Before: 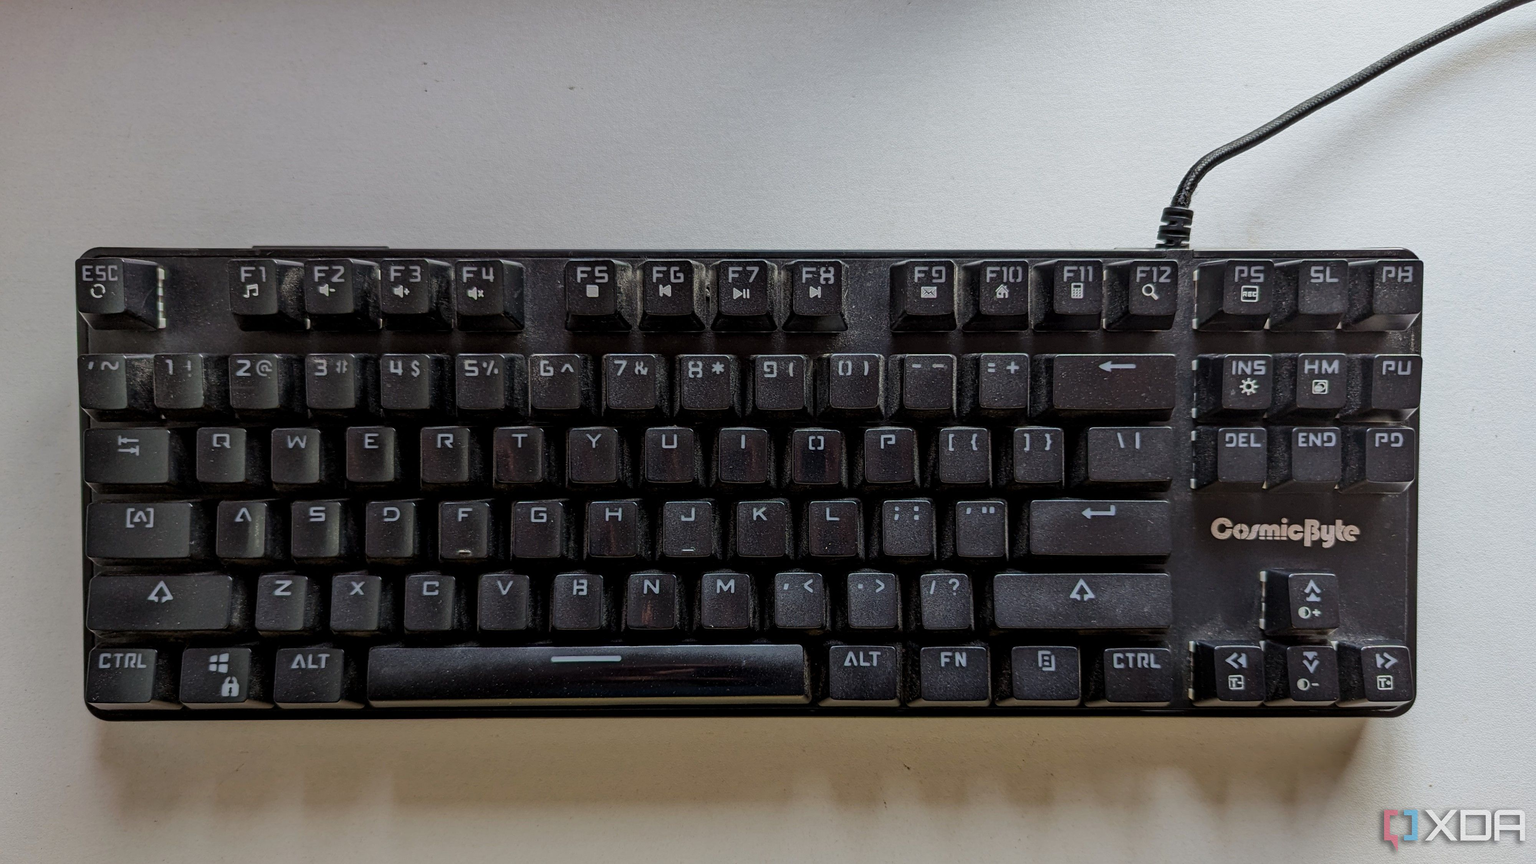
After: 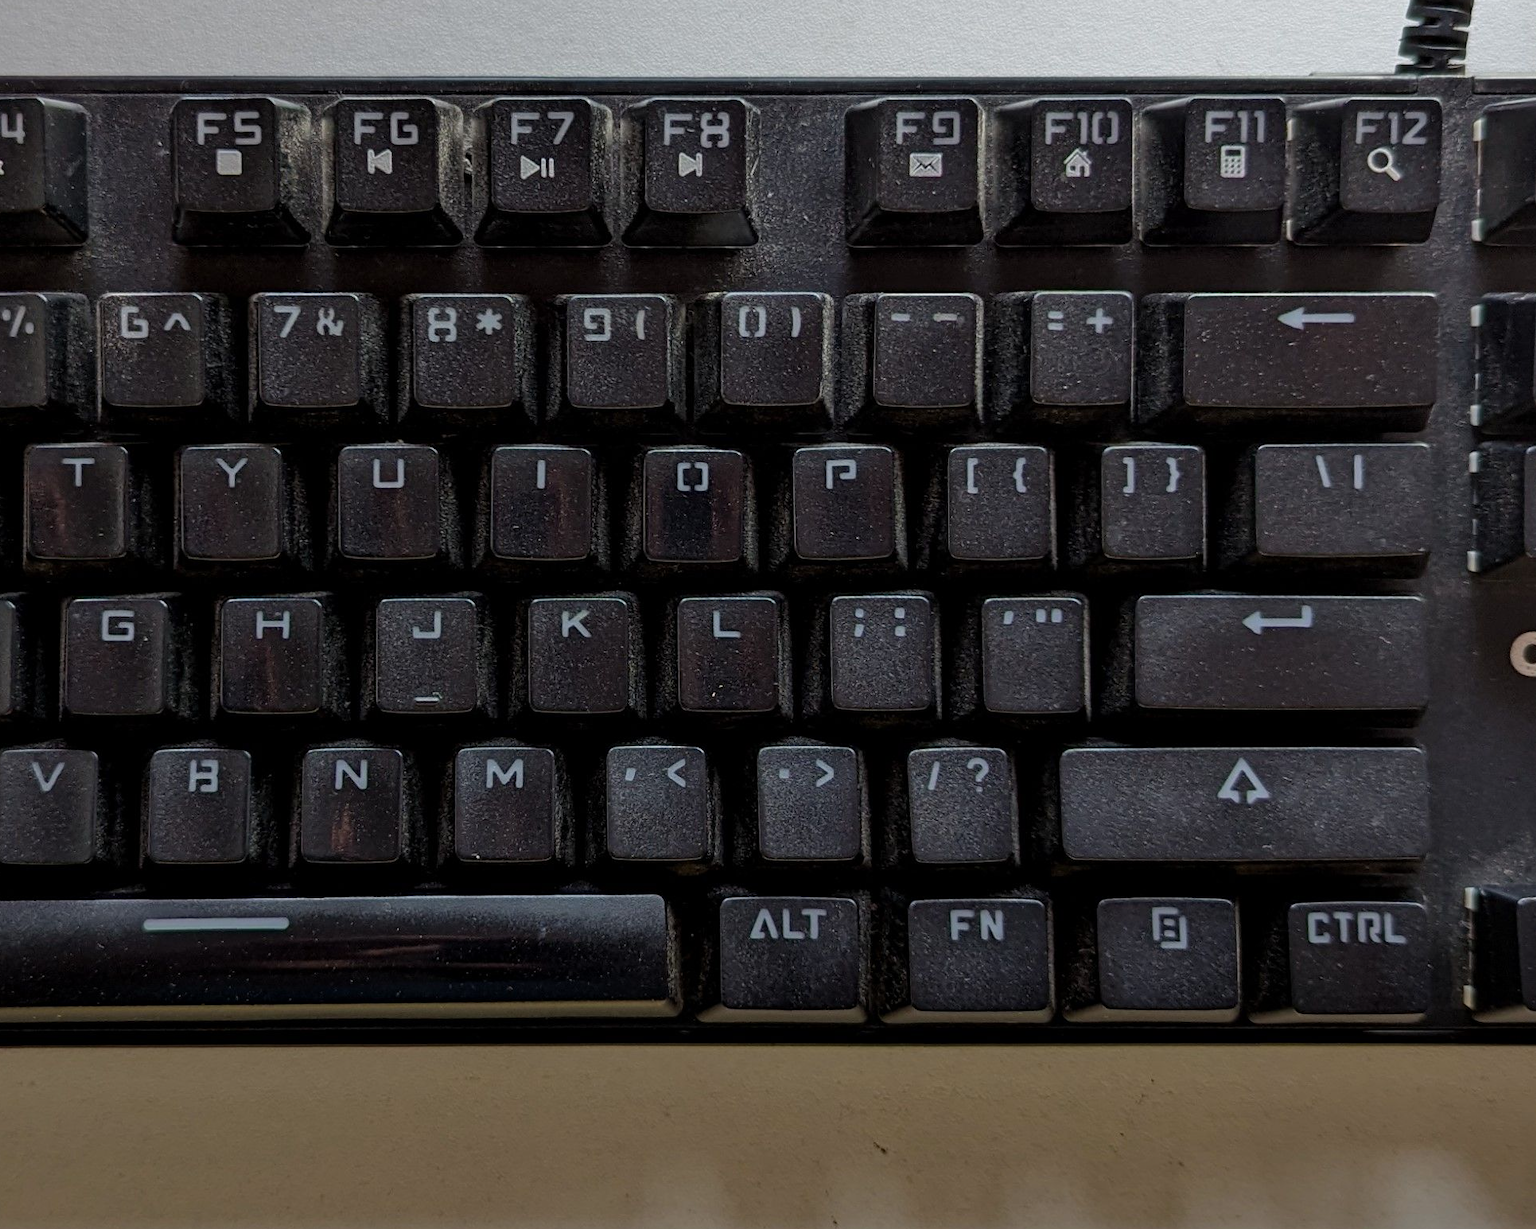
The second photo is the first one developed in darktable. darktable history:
crop: left 31.379%, top 24.658%, right 20.326%, bottom 6.628%
graduated density: rotation -180°, offset 24.95
